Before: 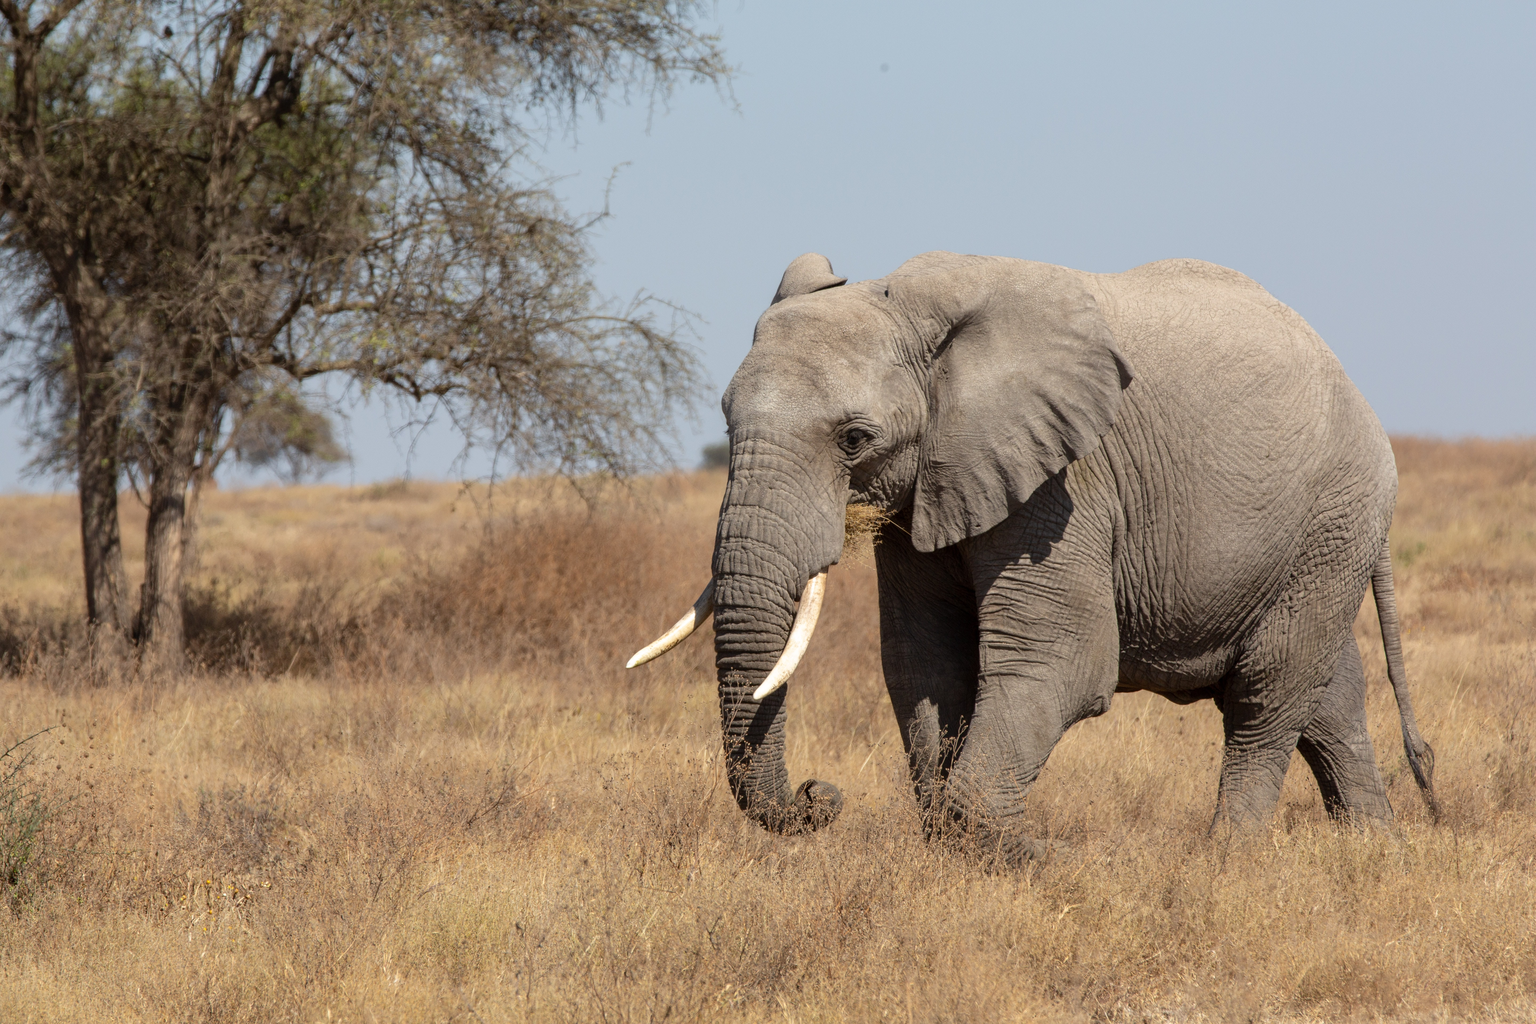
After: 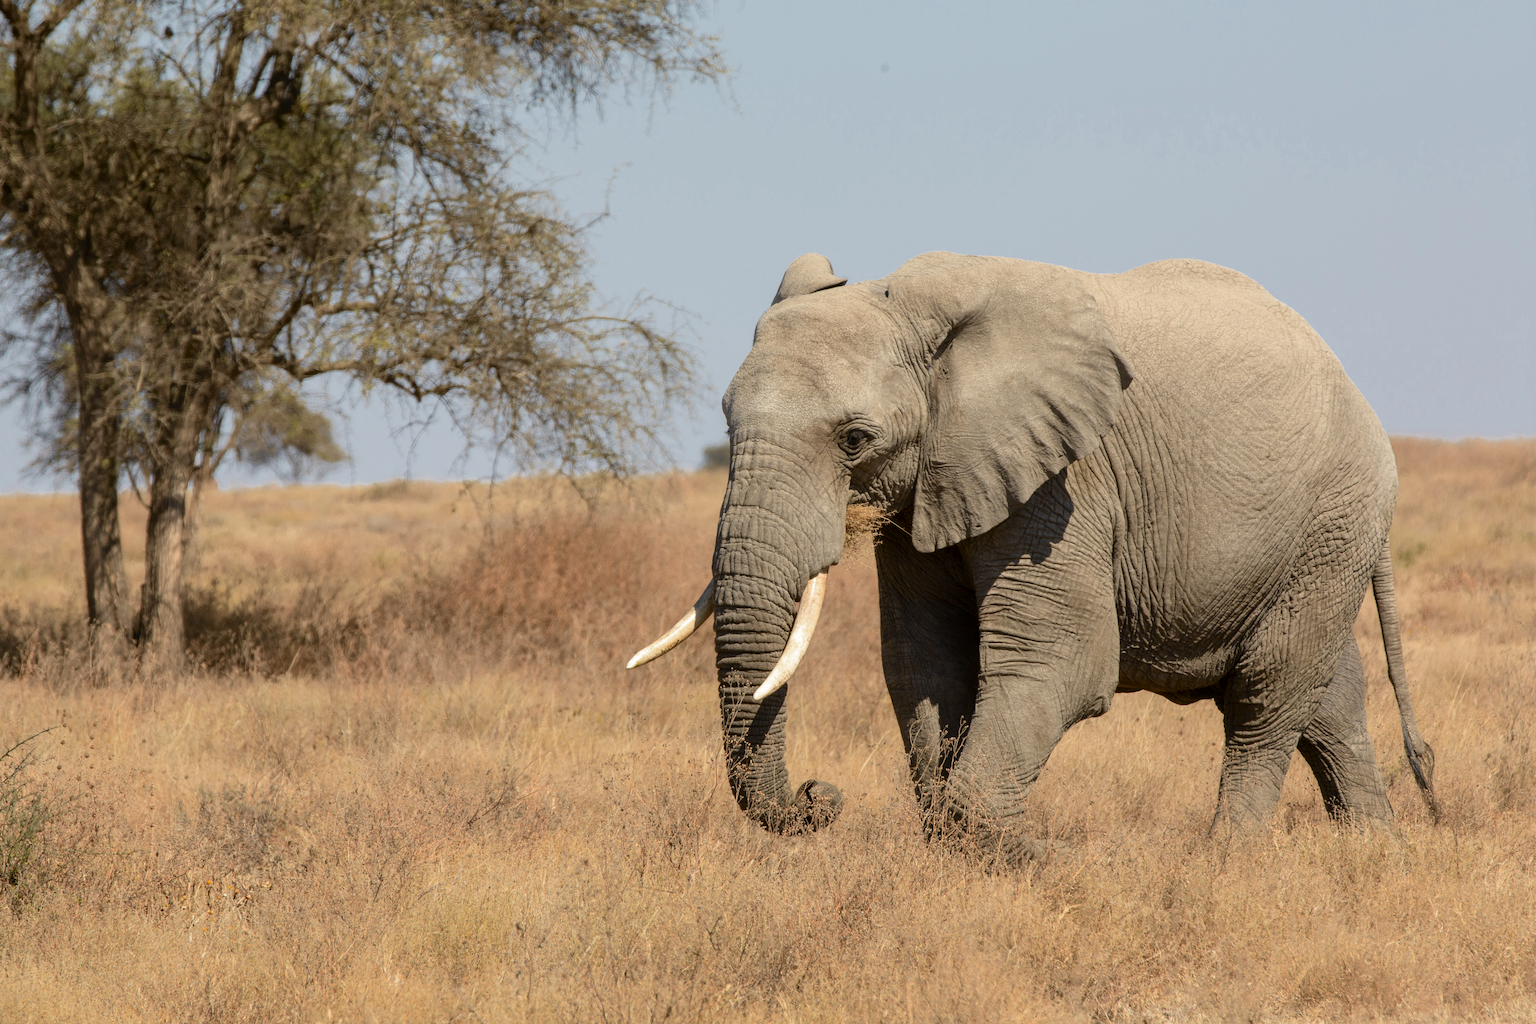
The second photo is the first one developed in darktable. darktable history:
tone curve: curves: ch0 [(0, 0) (0.765, 0.816) (1, 1)]; ch1 [(0, 0) (0.425, 0.464) (0.5, 0.5) (0.531, 0.522) (0.588, 0.575) (0.994, 0.939)]; ch2 [(0, 0) (0.398, 0.435) (0.455, 0.481) (0.501, 0.504) (0.529, 0.544) (0.584, 0.585) (1, 0.911)], color space Lab, independent channels
color zones: curves: ch0 [(0, 0.553) (0.123, 0.58) (0.23, 0.419) (0.468, 0.155) (0.605, 0.132) (0.723, 0.063) (0.833, 0.172) (0.921, 0.468)]; ch1 [(0.025, 0.645) (0.229, 0.584) (0.326, 0.551) (0.537, 0.446) (0.599, 0.911) (0.708, 1) (0.805, 0.944)]; ch2 [(0.086, 0.468) (0.254, 0.464) (0.638, 0.564) (0.702, 0.592) (0.768, 0.564)]
